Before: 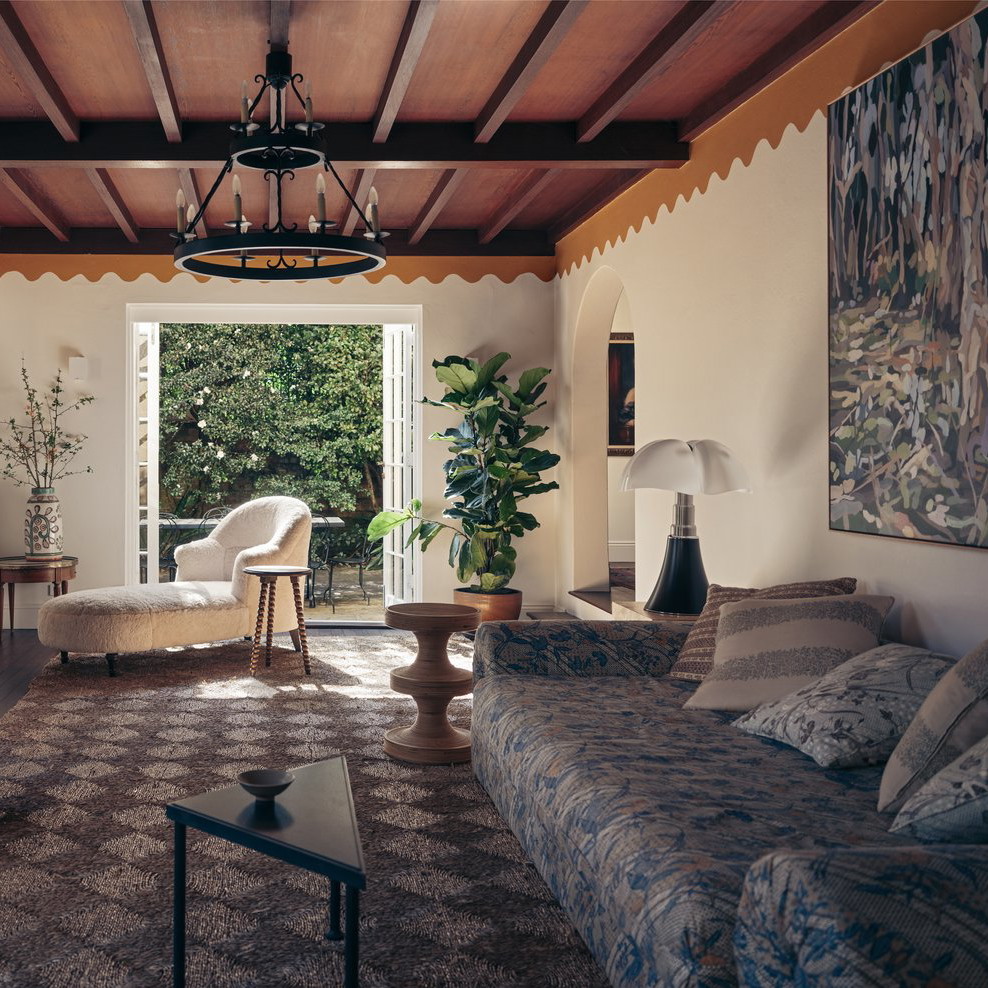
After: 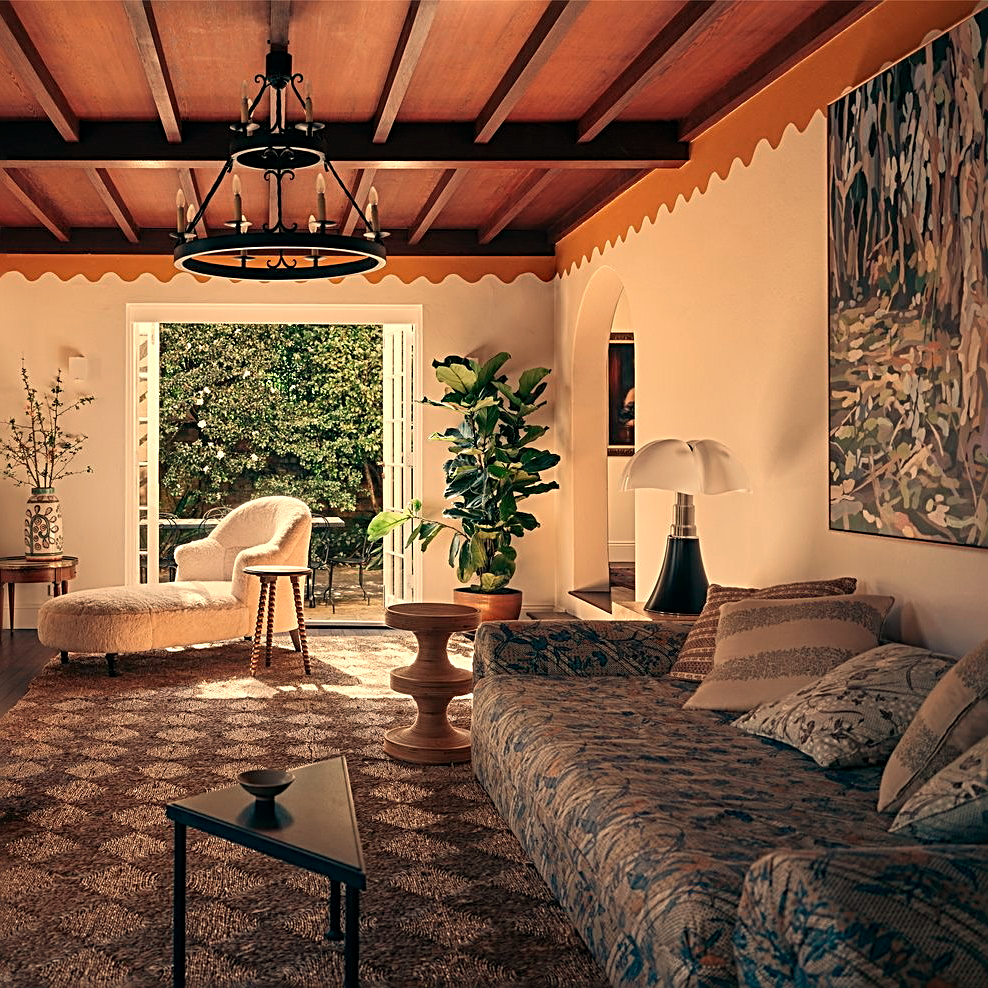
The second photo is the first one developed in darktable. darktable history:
white balance: red 1.138, green 0.996, blue 0.812
sharpen: radius 2.676, amount 0.669
